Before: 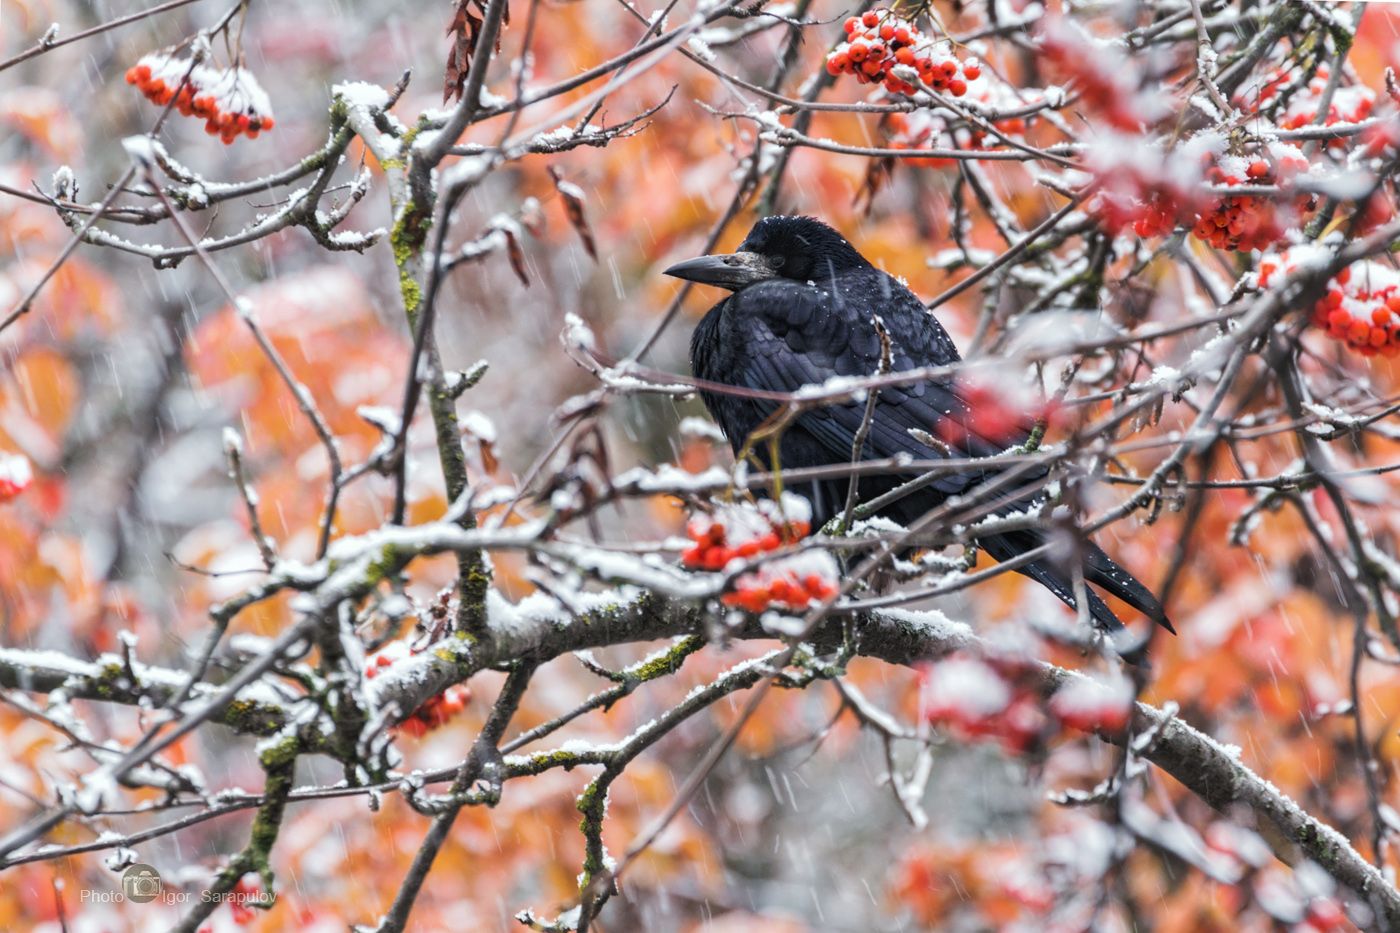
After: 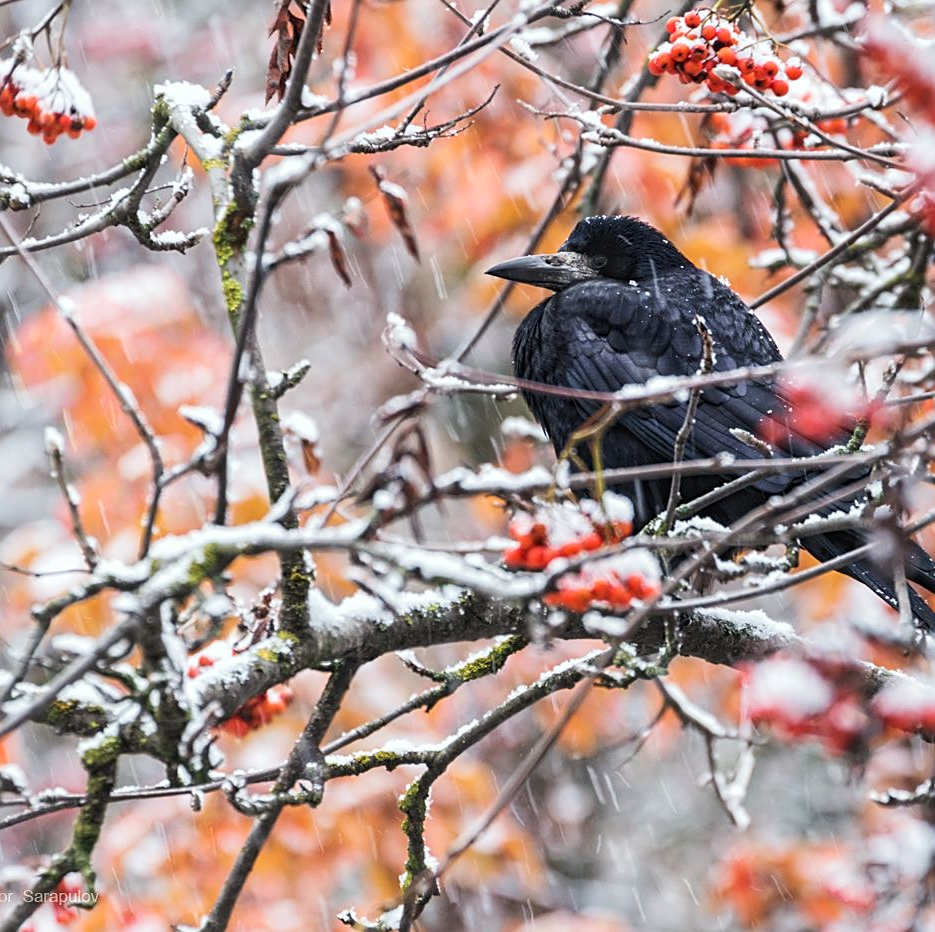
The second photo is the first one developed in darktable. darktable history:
crop and rotate: left 12.761%, right 20.447%
contrast brightness saturation: contrast 0.146, brightness 0.05
shadows and highlights: shadows 24.76, highlights -23.33
sharpen: on, module defaults
